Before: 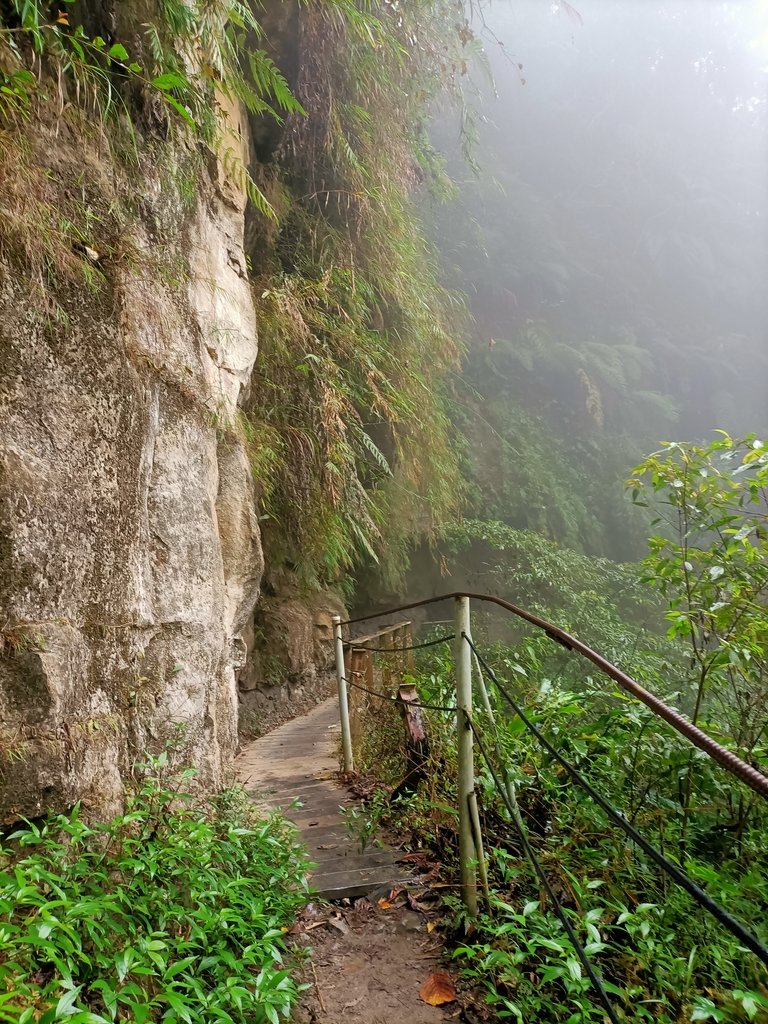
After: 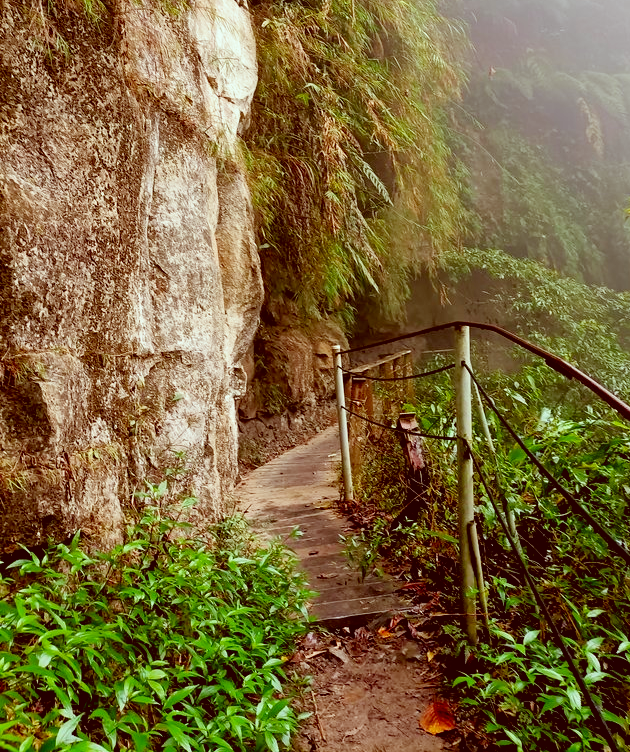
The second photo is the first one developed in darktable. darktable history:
crop: top 26.531%, right 17.959%
filmic rgb: black relative exposure -6.3 EV, white relative exposure 2.8 EV, threshold 3 EV, target black luminance 0%, hardness 4.6, latitude 67.35%, contrast 1.292, shadows ↔ highlights balance -3.5%, preserve chrominance no, color science v4 (2020), contrast in shadows soft, enable highlight reconstruction true
color correction: highlights a* -7.23, highlights b* -0.161, shadows a* 20.08, shadows b* 11.73
